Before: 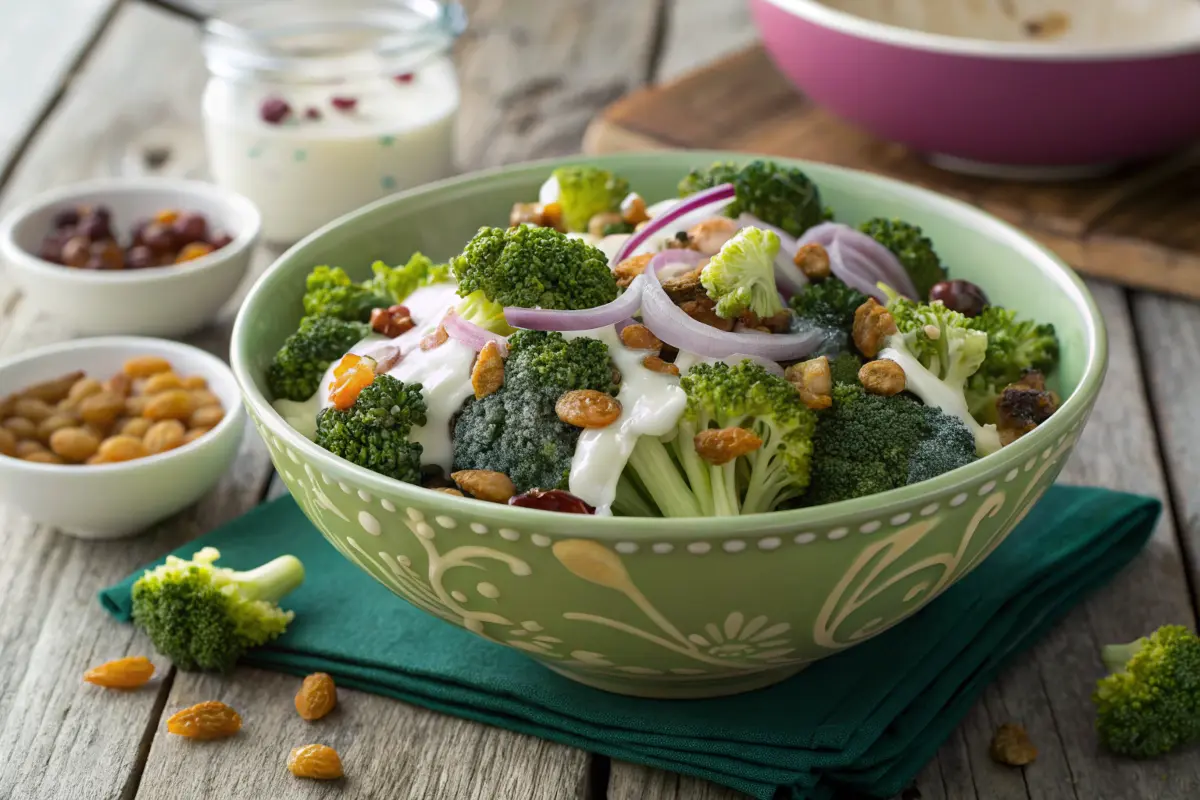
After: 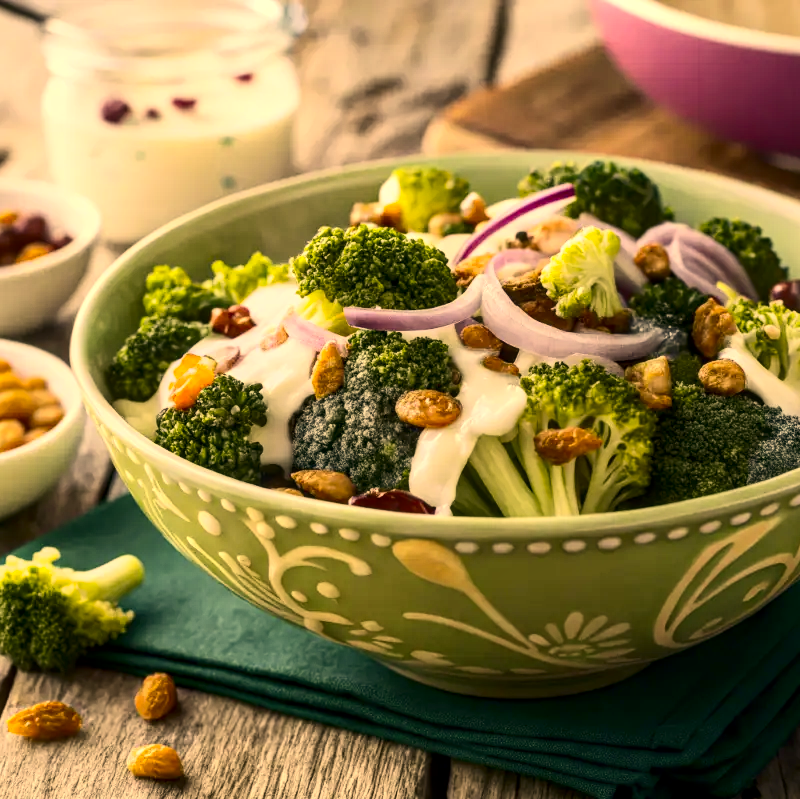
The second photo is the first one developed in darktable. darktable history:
exposure: exposure 0.201 EV, compensate exposure bias true, compensate highlight preservation false
contrast brightness saturation: contrast 0.277
crop and rotate: left 13.39%, right 19.93%
color correction: highlights a* 14.81, highlights b* 31.79
local contrast: on, module defaults
